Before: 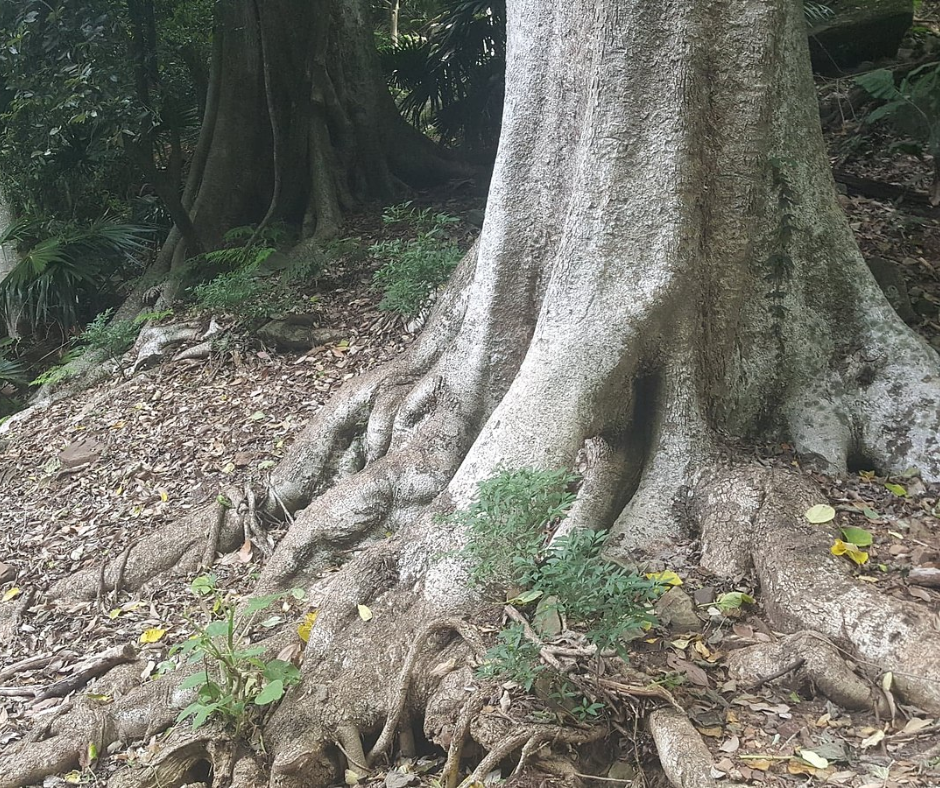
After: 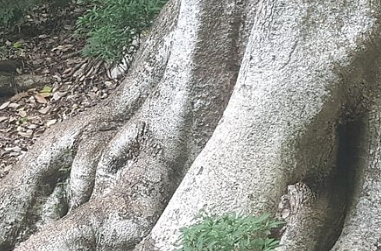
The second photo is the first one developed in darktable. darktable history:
crop: left 31.629%, top 32.235%, right 27.768%, bottom 35.902%
